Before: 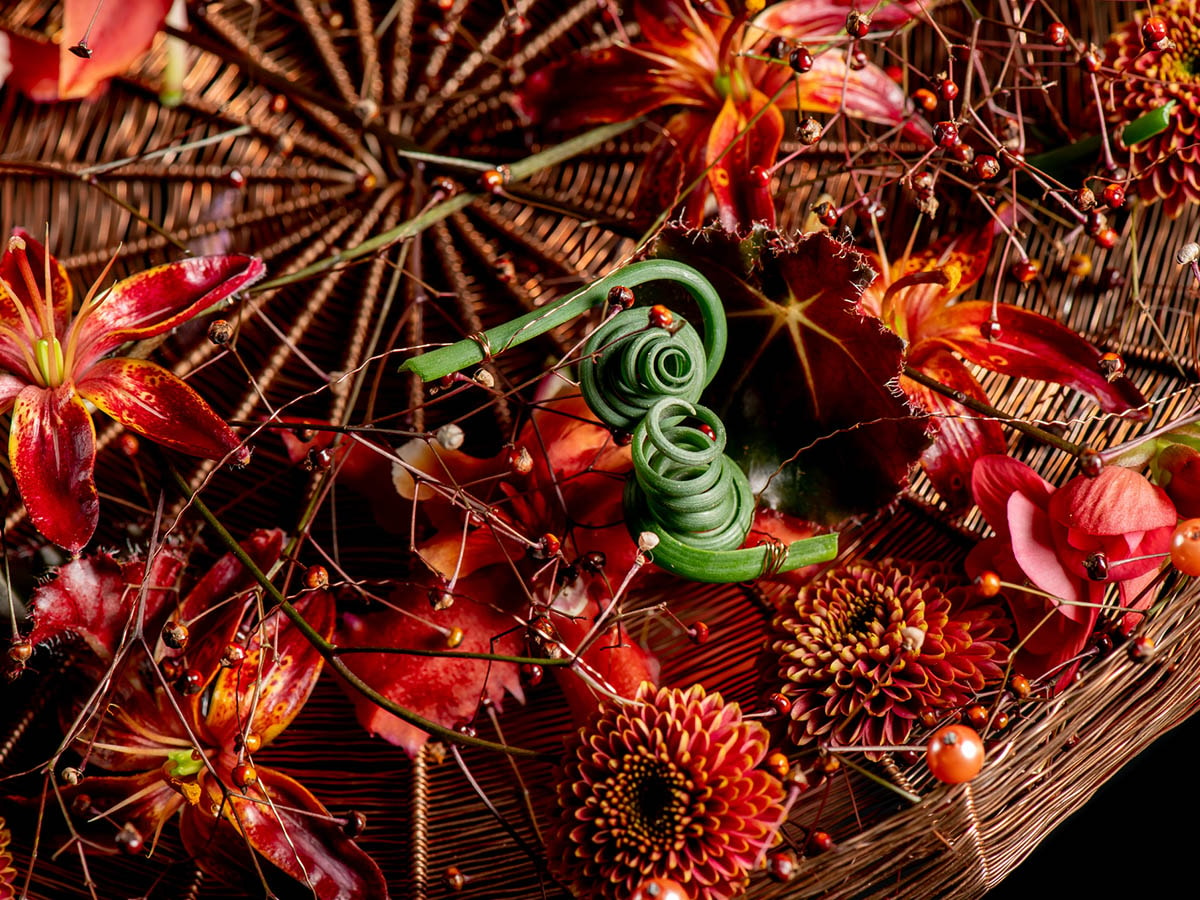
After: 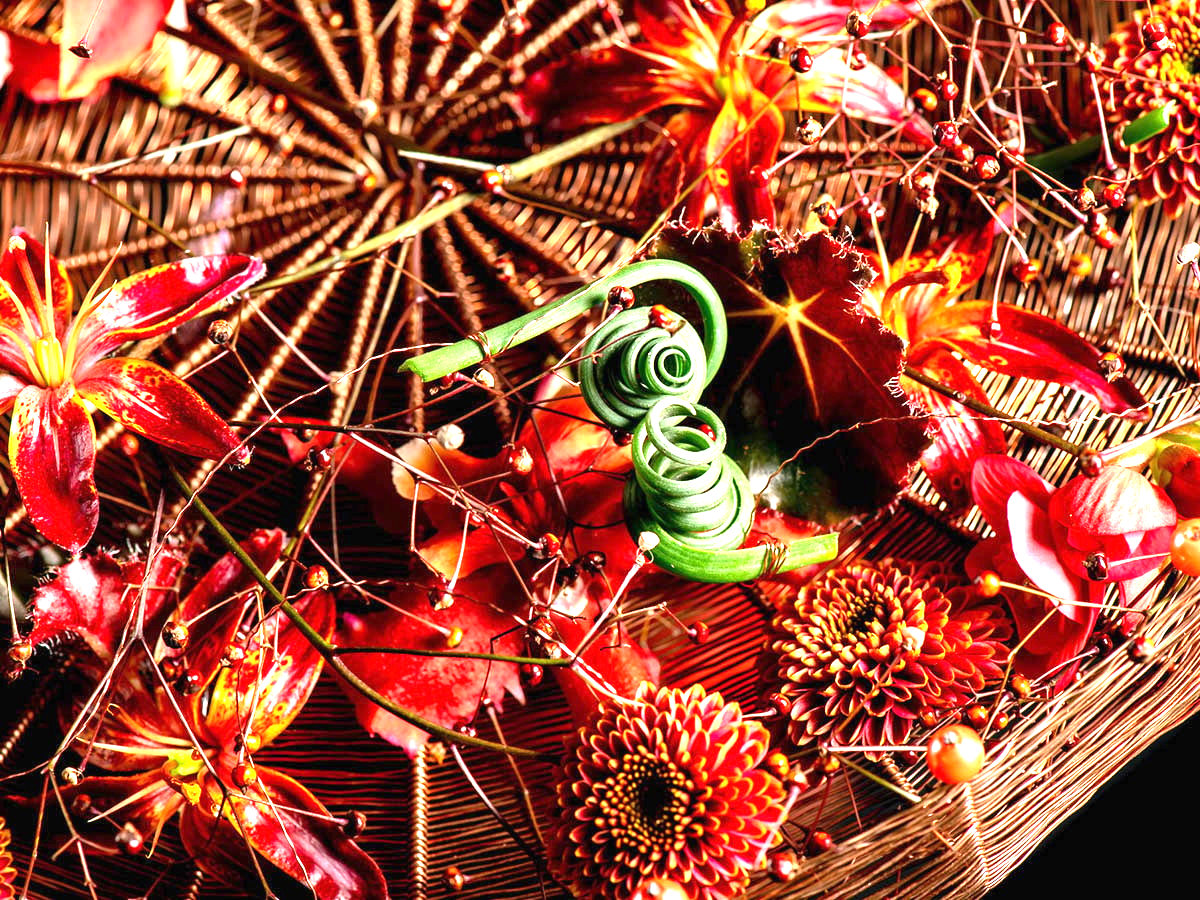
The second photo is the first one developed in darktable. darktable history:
exposure: black level correction 0, exposure 1.888 EV, compensate highlight preservation false
